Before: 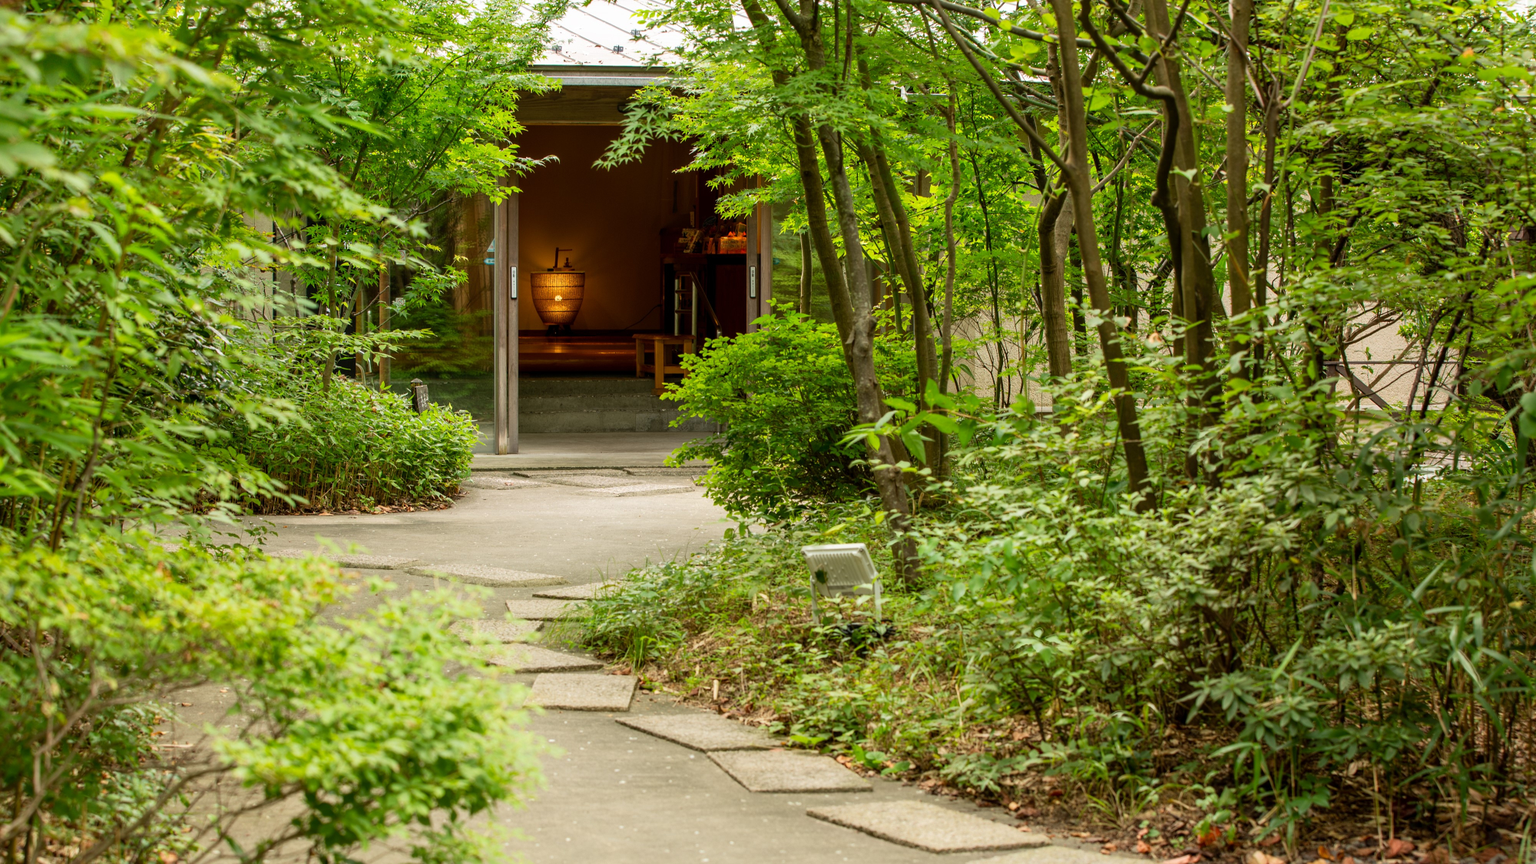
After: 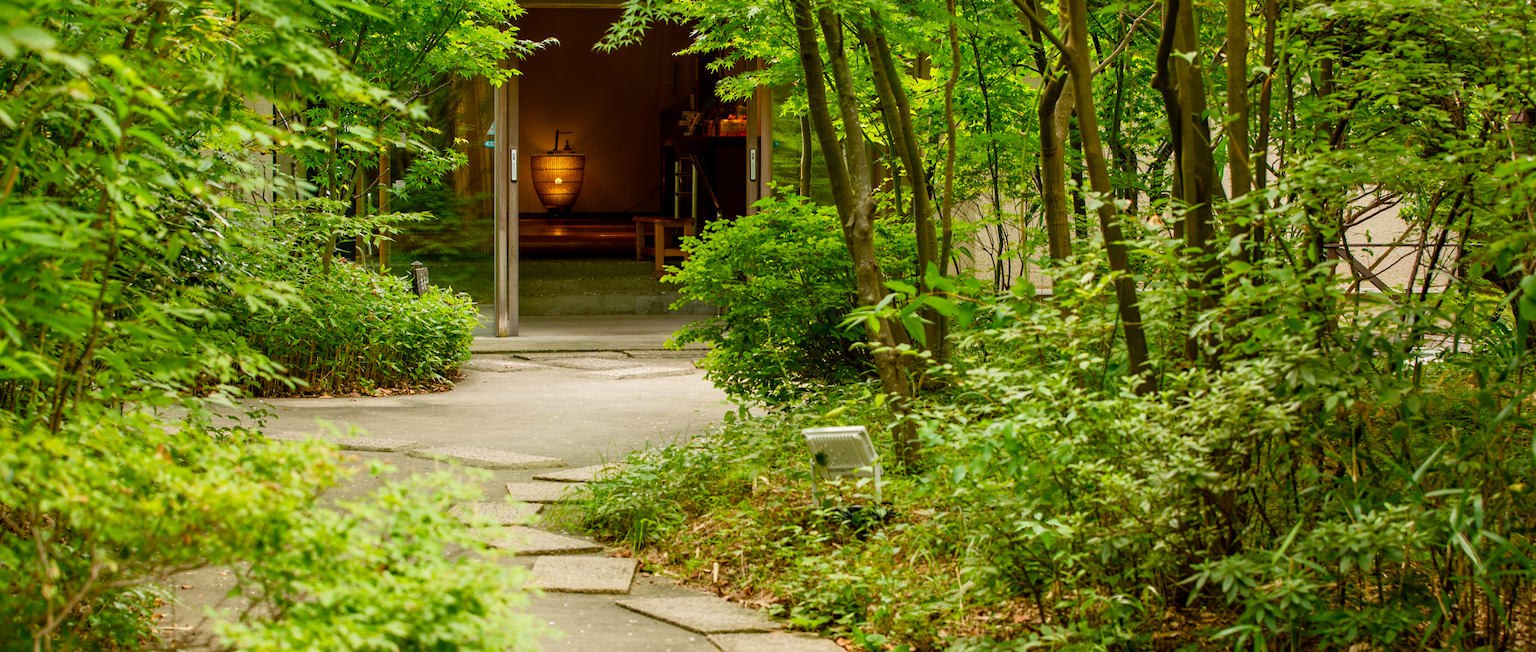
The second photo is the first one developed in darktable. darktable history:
sharpen: radius 5.377, amount 0.31, threshold 26.581
crop: top 13.673%, bottom 10.843%
color balance rgb: shadows lift › chroma 2.043%, shadows lift › hue 249.36°, perceptual saturation grading › global saturation 20%, perceptual saturation grading › highlights -25.787%, perceptual saturation grading › shadows 49.277%, global vibrance 20%
